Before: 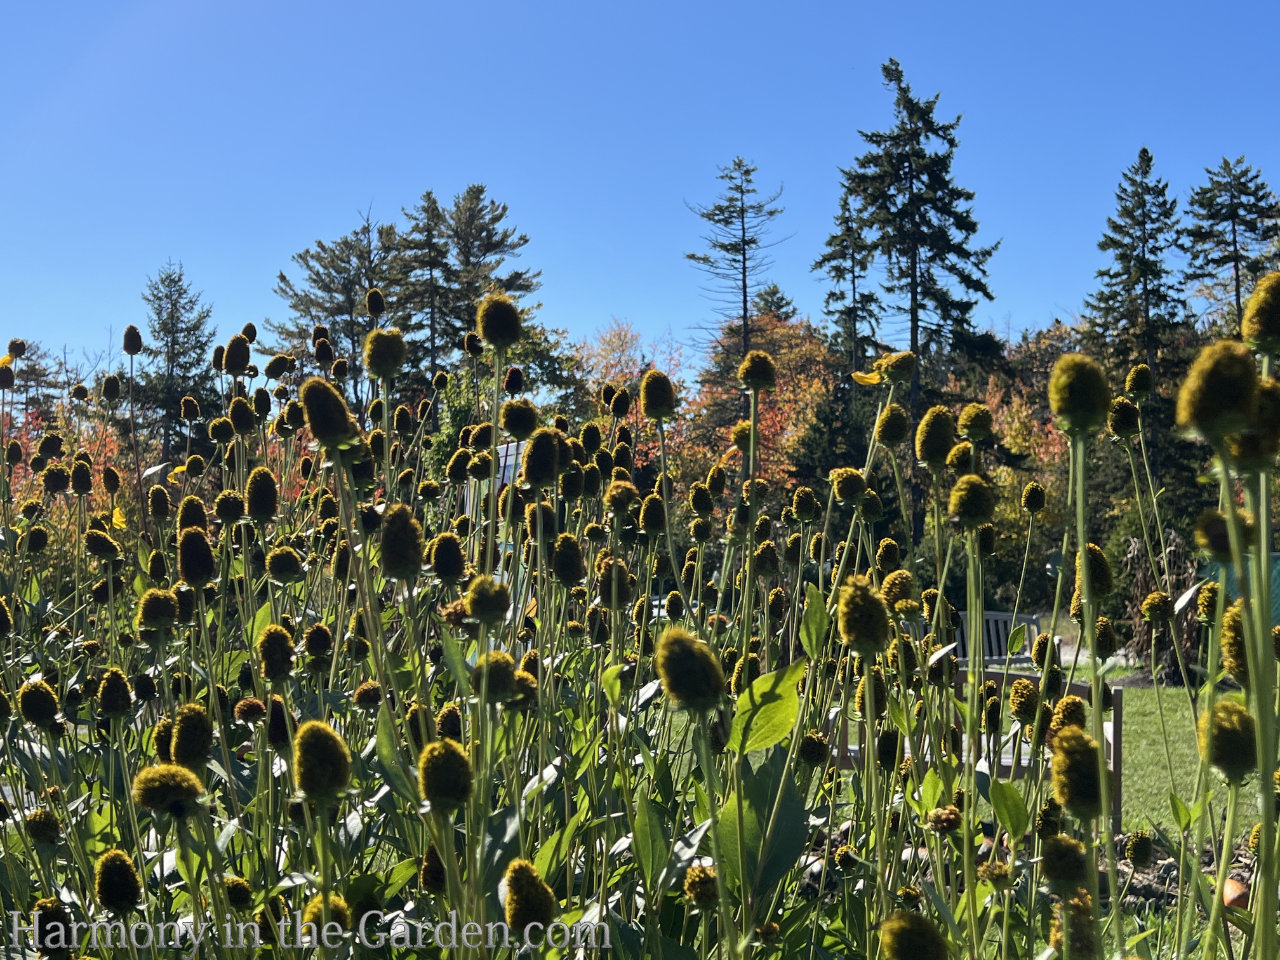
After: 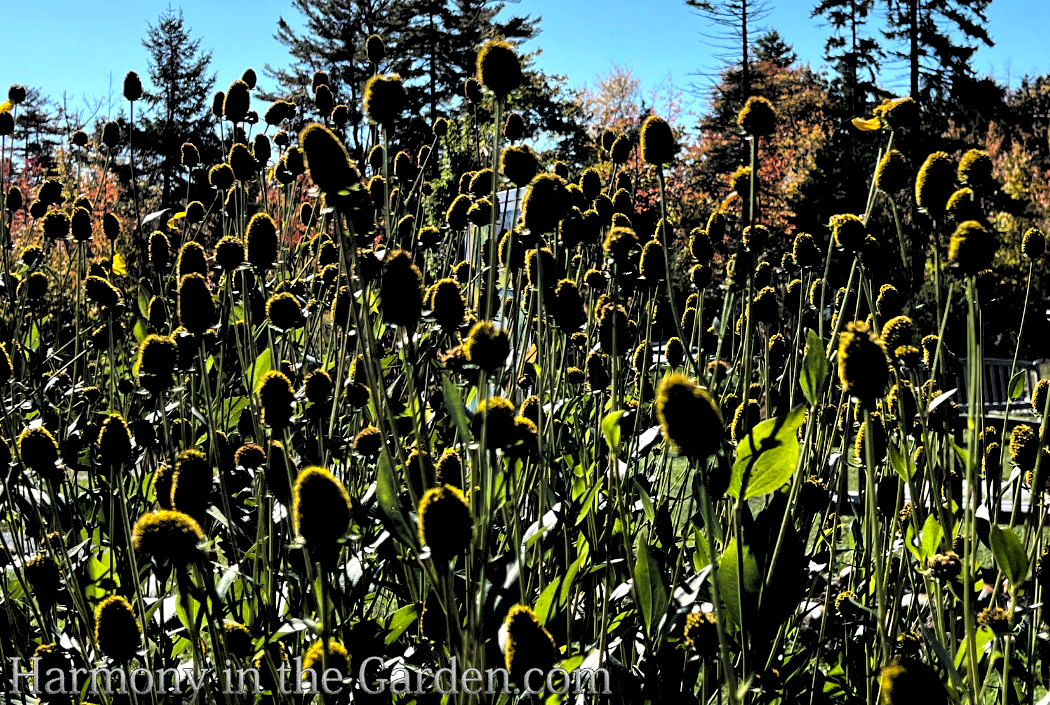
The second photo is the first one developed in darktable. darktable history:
rgb levels: levels [[0.029, 0.461, 0.922], [0, 0.5, 1], [0, 0.5, 1]]
levels: levels [0.182, 0.542, 0.902]
crop: top 26.531%, right 17.959%
